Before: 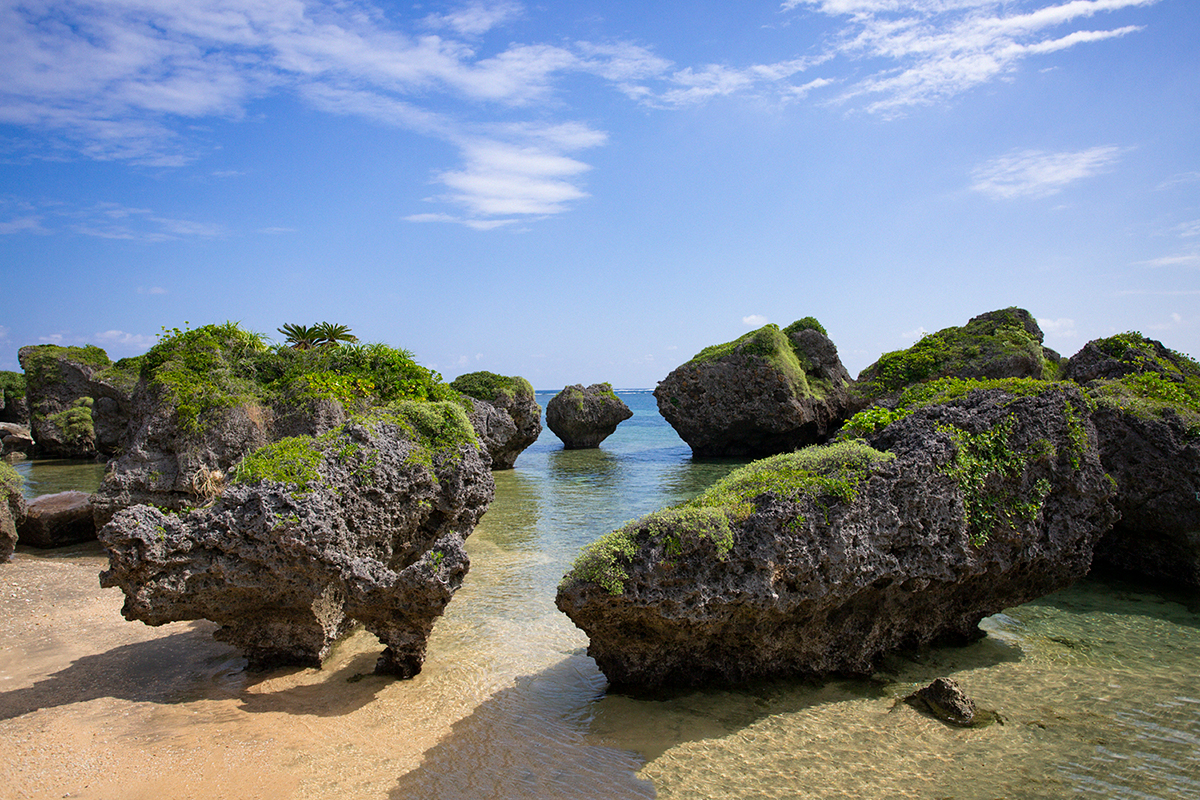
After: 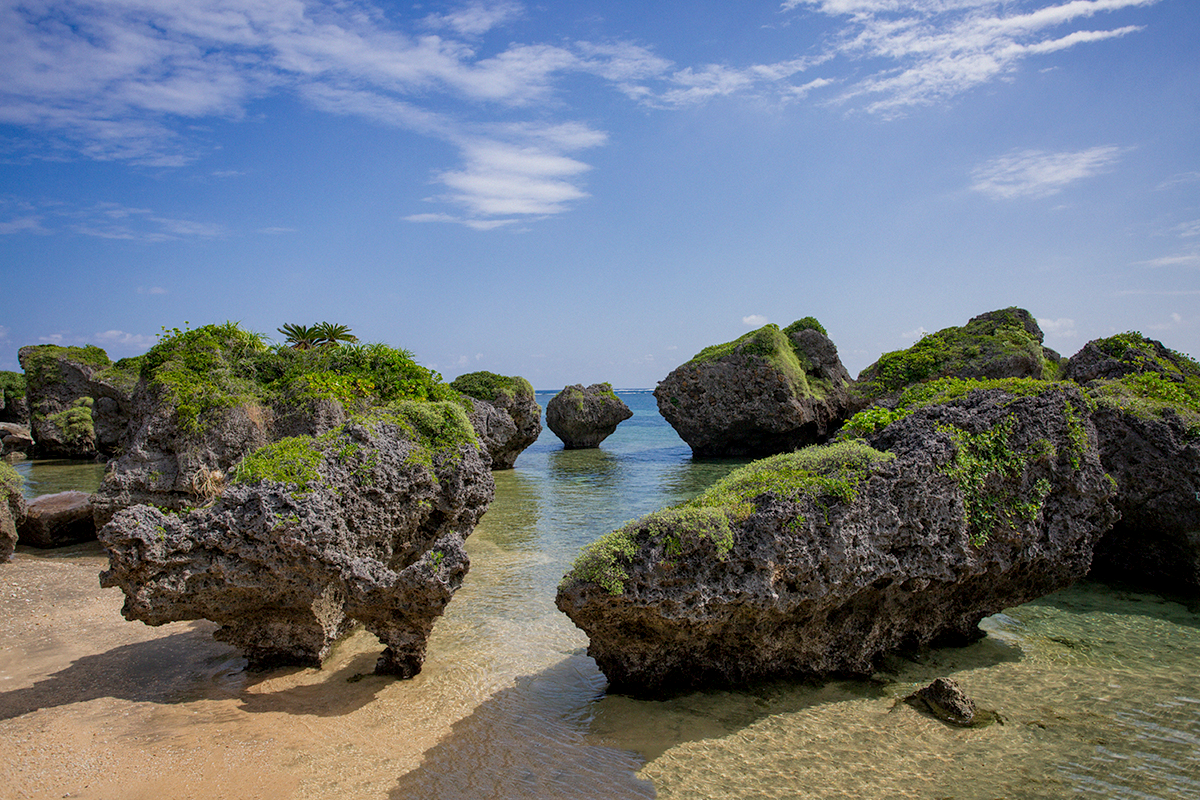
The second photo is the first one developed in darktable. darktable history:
tone equalizer: -8 EV 0.25 EV, -7 EV 0.417 EV, -6 EV 0.417 EV, -5 EV 0.25 EV, -3 EV -0.25 EV, -2 EV -0.417 EV, -1 EV -0.417 EV, +0 EV -0.25 EV, edges refinement/feathering 500, mask exposure compensation -1.57 EV, preserve details guided filter
local contrast: on, module defaults
